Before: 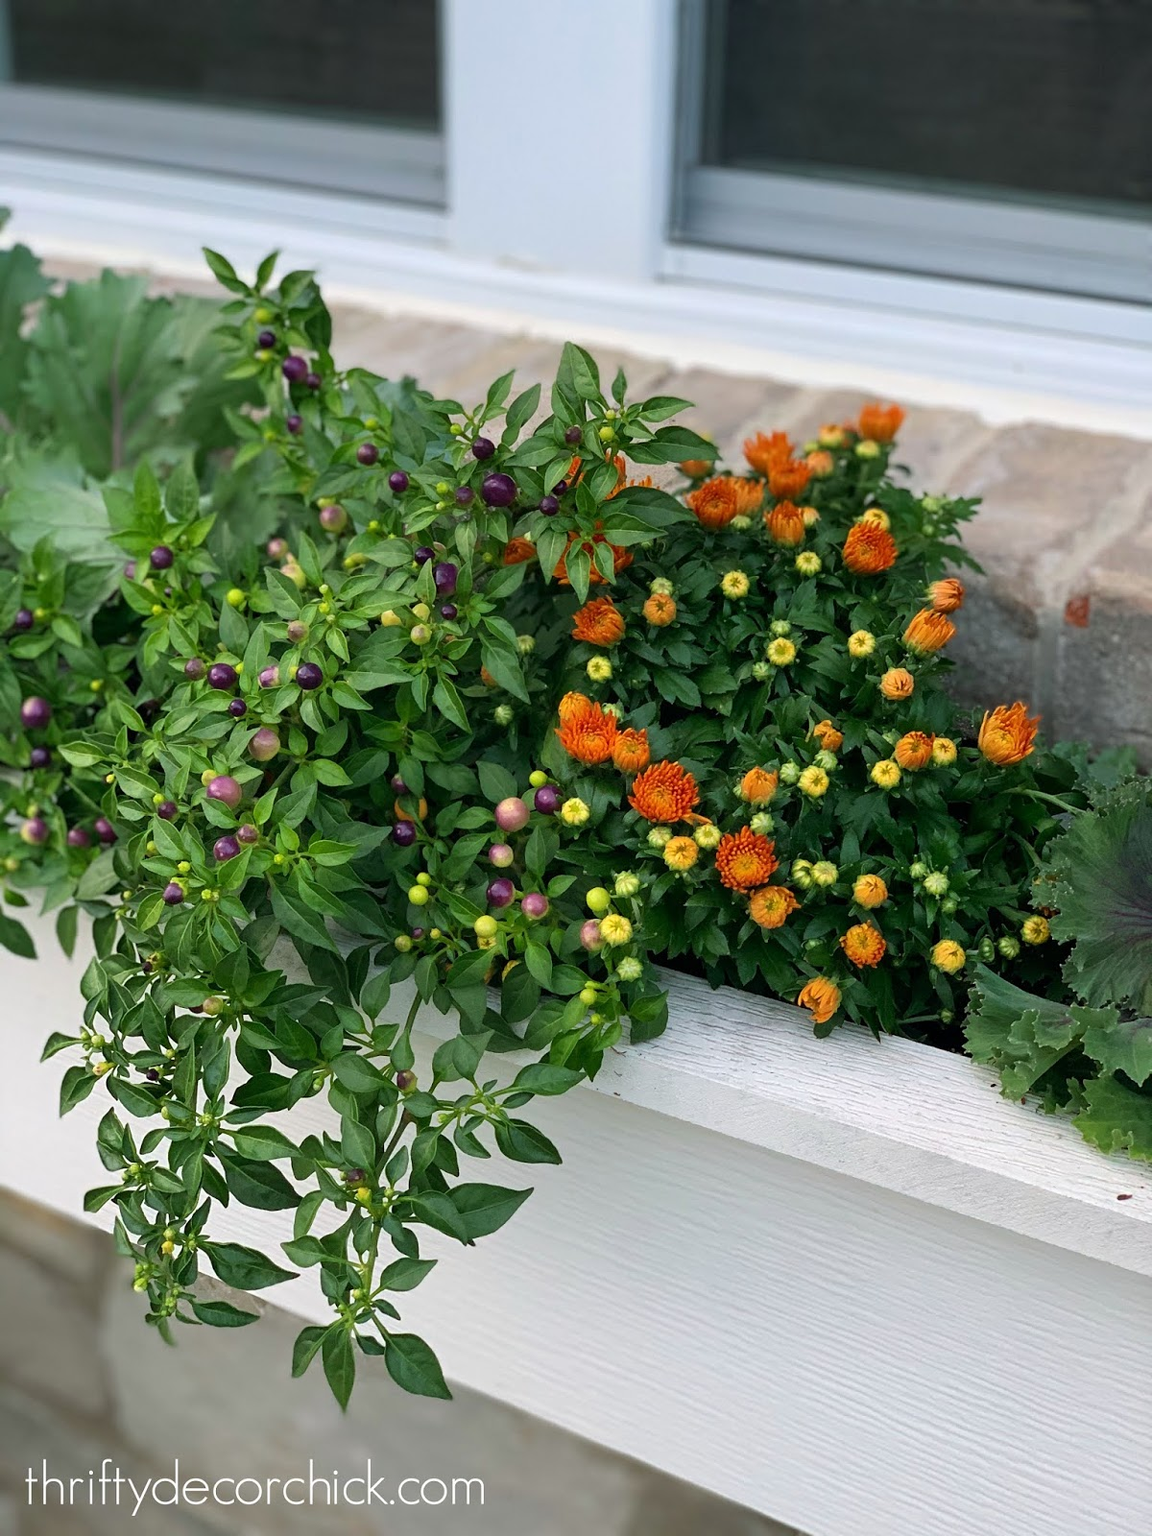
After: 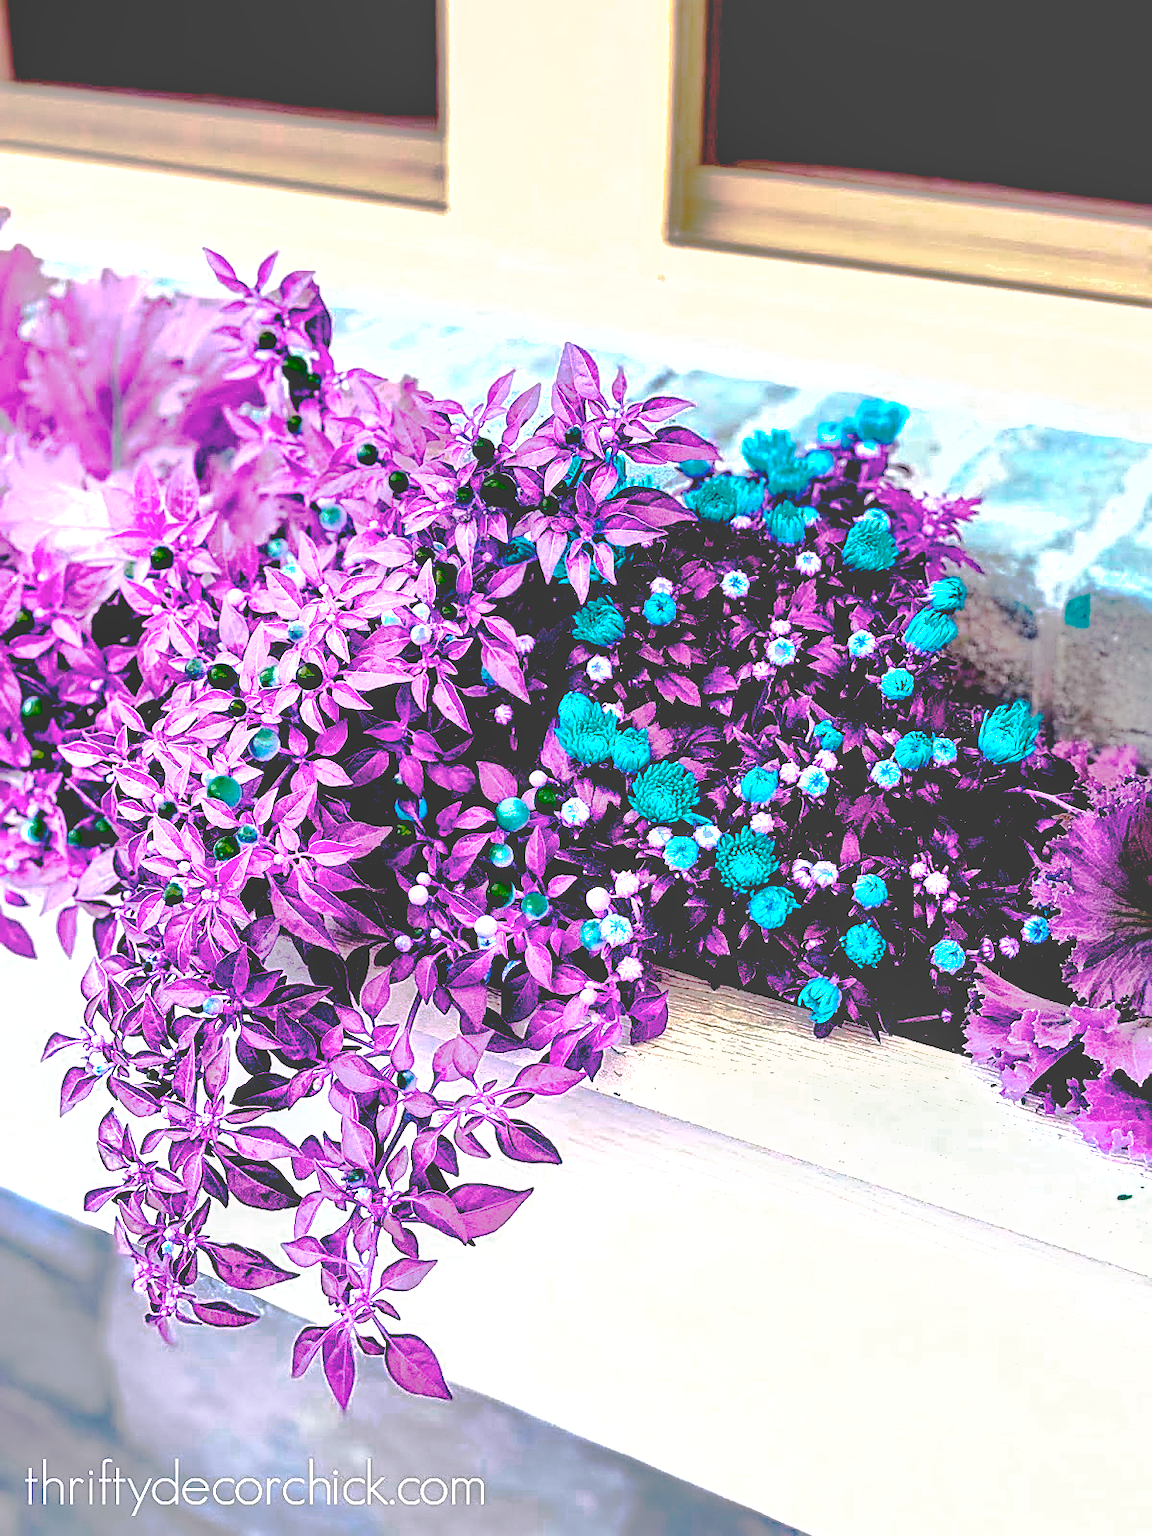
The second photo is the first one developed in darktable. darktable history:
color zones: curves: ch0 [(0, 0.558) (0.143, 0.548) (0.286, 0.447) (0.429, 0.259) (0.571, 0.5) (0.714, 0.5) (0.857, 0.593) (1, 0.558)]; ch1 [(0, 0.543) (0.01, 0.544) (0.12, 0.492) (0.248, 0.458) (0.5, 0.534) (0.748, 0.5) (0.99, 0.469) (1, 0.543)]; ch2 [(0, 0.507) (0.143, 0.522) (0.286, 0.505) (0.429, 0.5) (0.571, 0.5) (0.714, 0.5) (0.857, 0.5) (1, 0.507)]
exposure: compensate highlight preservation false
base curve: curves: ch0 [(0.065, 0.026) (0.236, 0.358) (0.53, 0.546) (0.777, 0.841) (0.924, 0.992)], preserve colors none
color balance rgb: linear chroma grading › global chroma 9.931%, perceptual saturation grading › global saturation 19.481%, hue shift 177.72°, global vibrance 49.306%, contrast 0.682%
shadows and highlights: on, module defaults
local contrast: on, module defaults
tone equalizer: -8 EV -1.04 EV, -7 EV -0.974 EV, -6 EV -0.845 EV, -5 EV -0.578 EV, -3 EV 0.577 EV, -2 EV 0.89 EV, -1 EV 0.994 EV, +0 EV 1.06 EV
sharpen: amount 0.602
